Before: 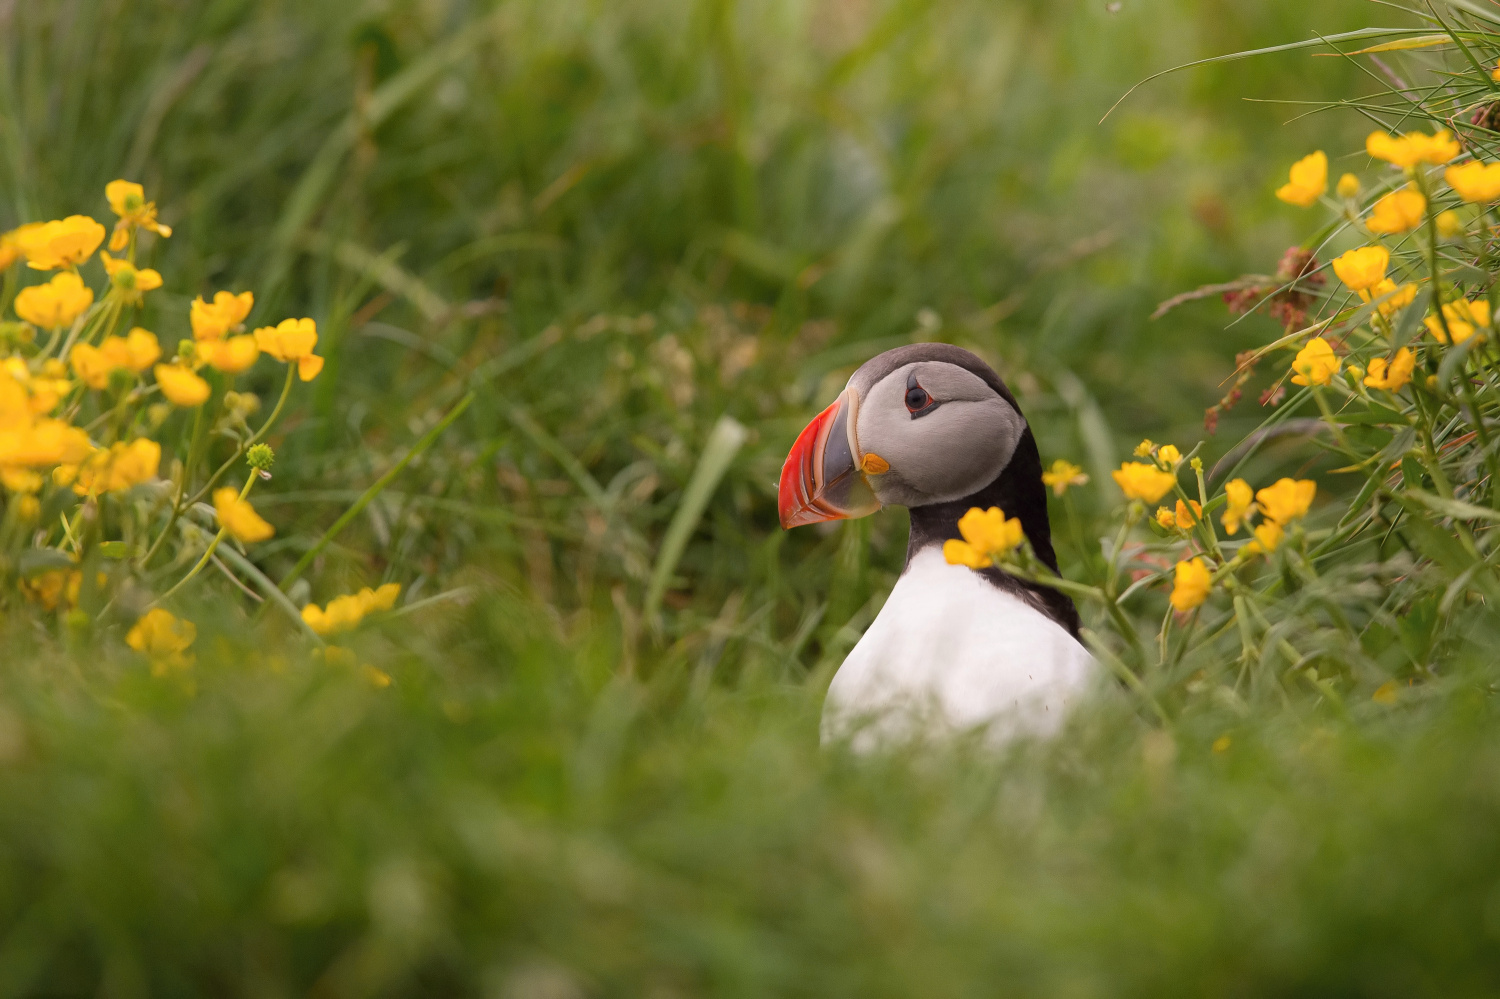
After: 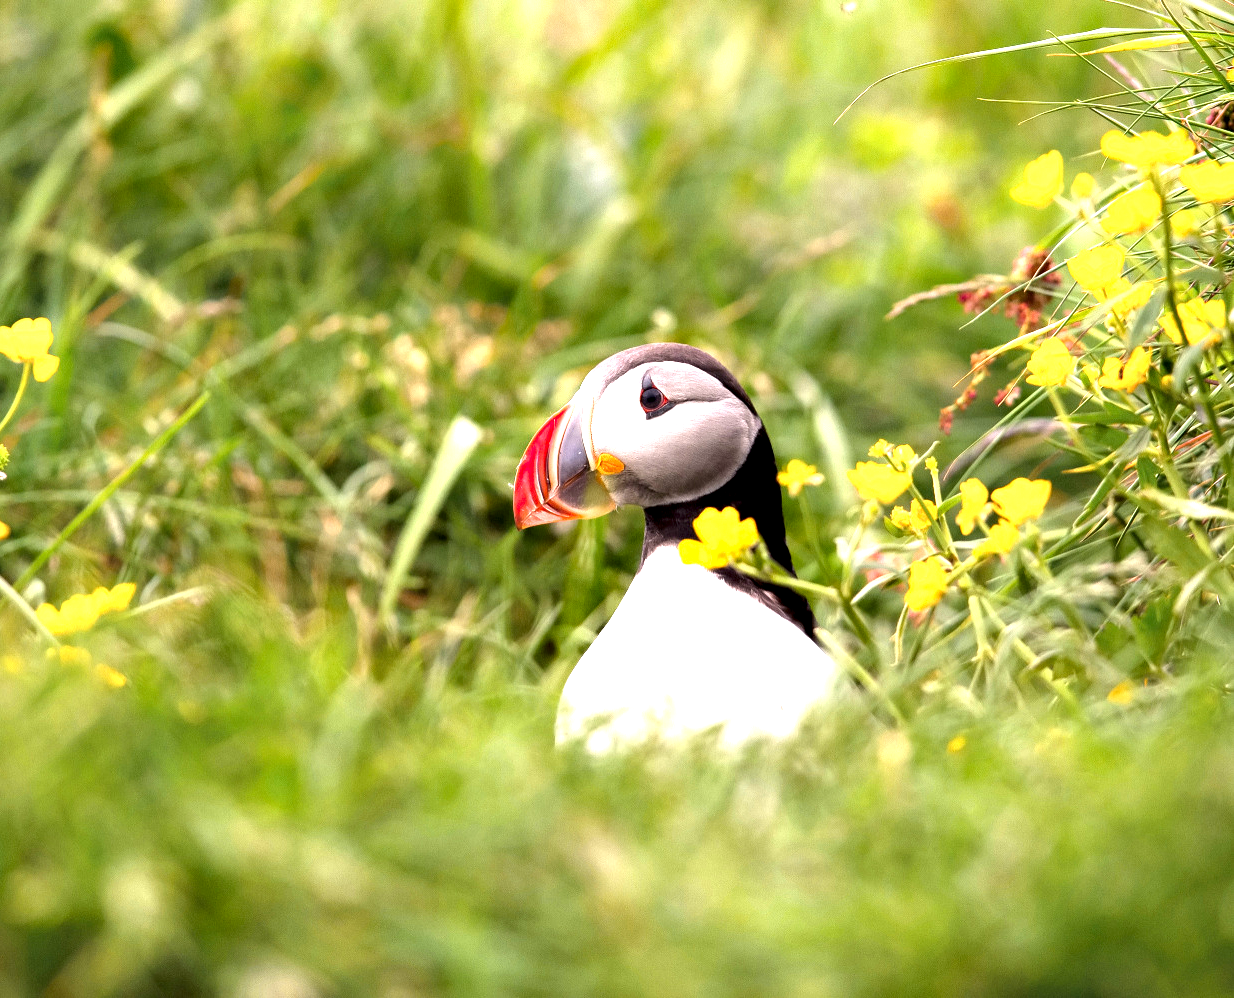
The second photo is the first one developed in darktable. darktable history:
contrast equalizer: octaves 7, y [[0.6 ×6], [0.55 ×6], [0 ×6], [0 ×6], [0 ×6]]
exposure: black level correction 0, exposure 1.584 EV, compensate highlight preservation false
crop: left 17.676%, bottom 0.043%
